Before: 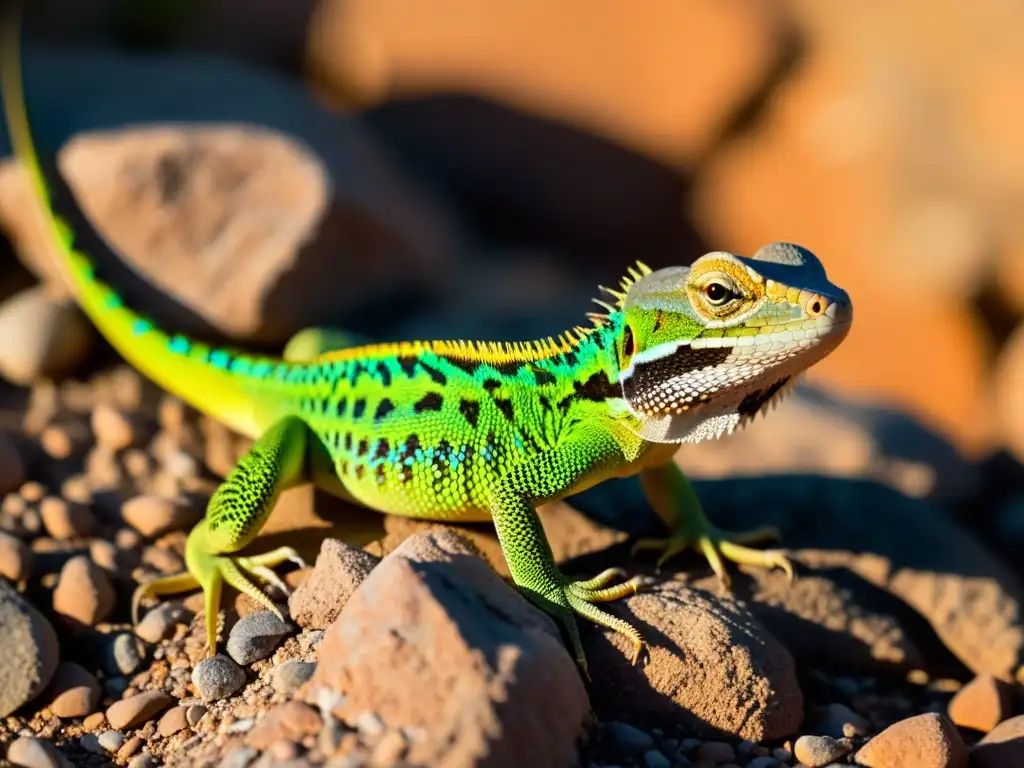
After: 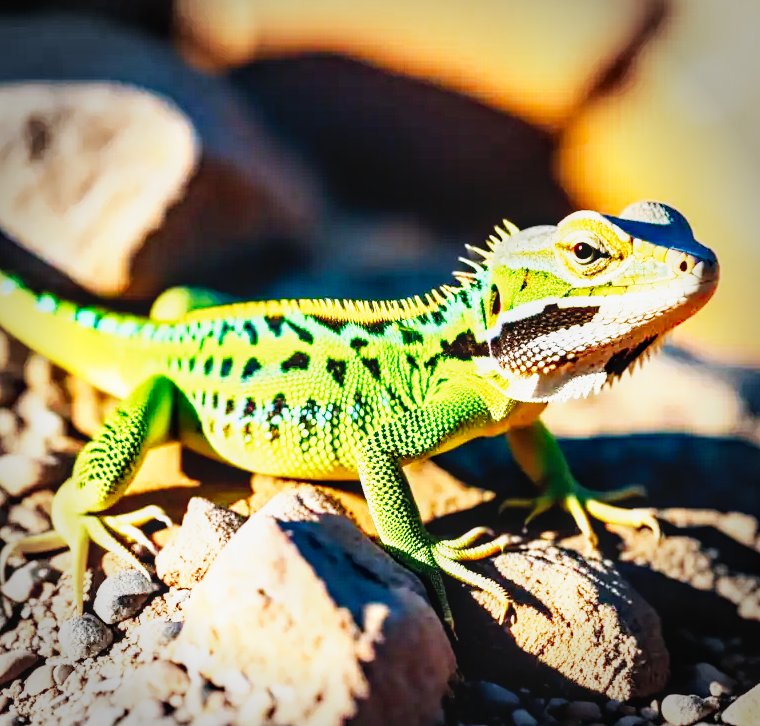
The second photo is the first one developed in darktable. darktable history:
base curve: curves: ch0 [(0, 0) (0.007, 0.004) (0.027, 0.03) (0.046, 0.07) (0.207, 0.54) (0.442, 0.872) (0.673, 0.972) (1, 1)], preserve colors none
crop and rotate: left 13.084%, top 5.397%, right 12.614%
vignetting: fall-off radius 32.72%
exposure: black level correction 0.001, exposure 0.499 EV, compensate highlight preservation false
local contrast: on, module defaults
haze removal: compatibility mode true, adaptive false
